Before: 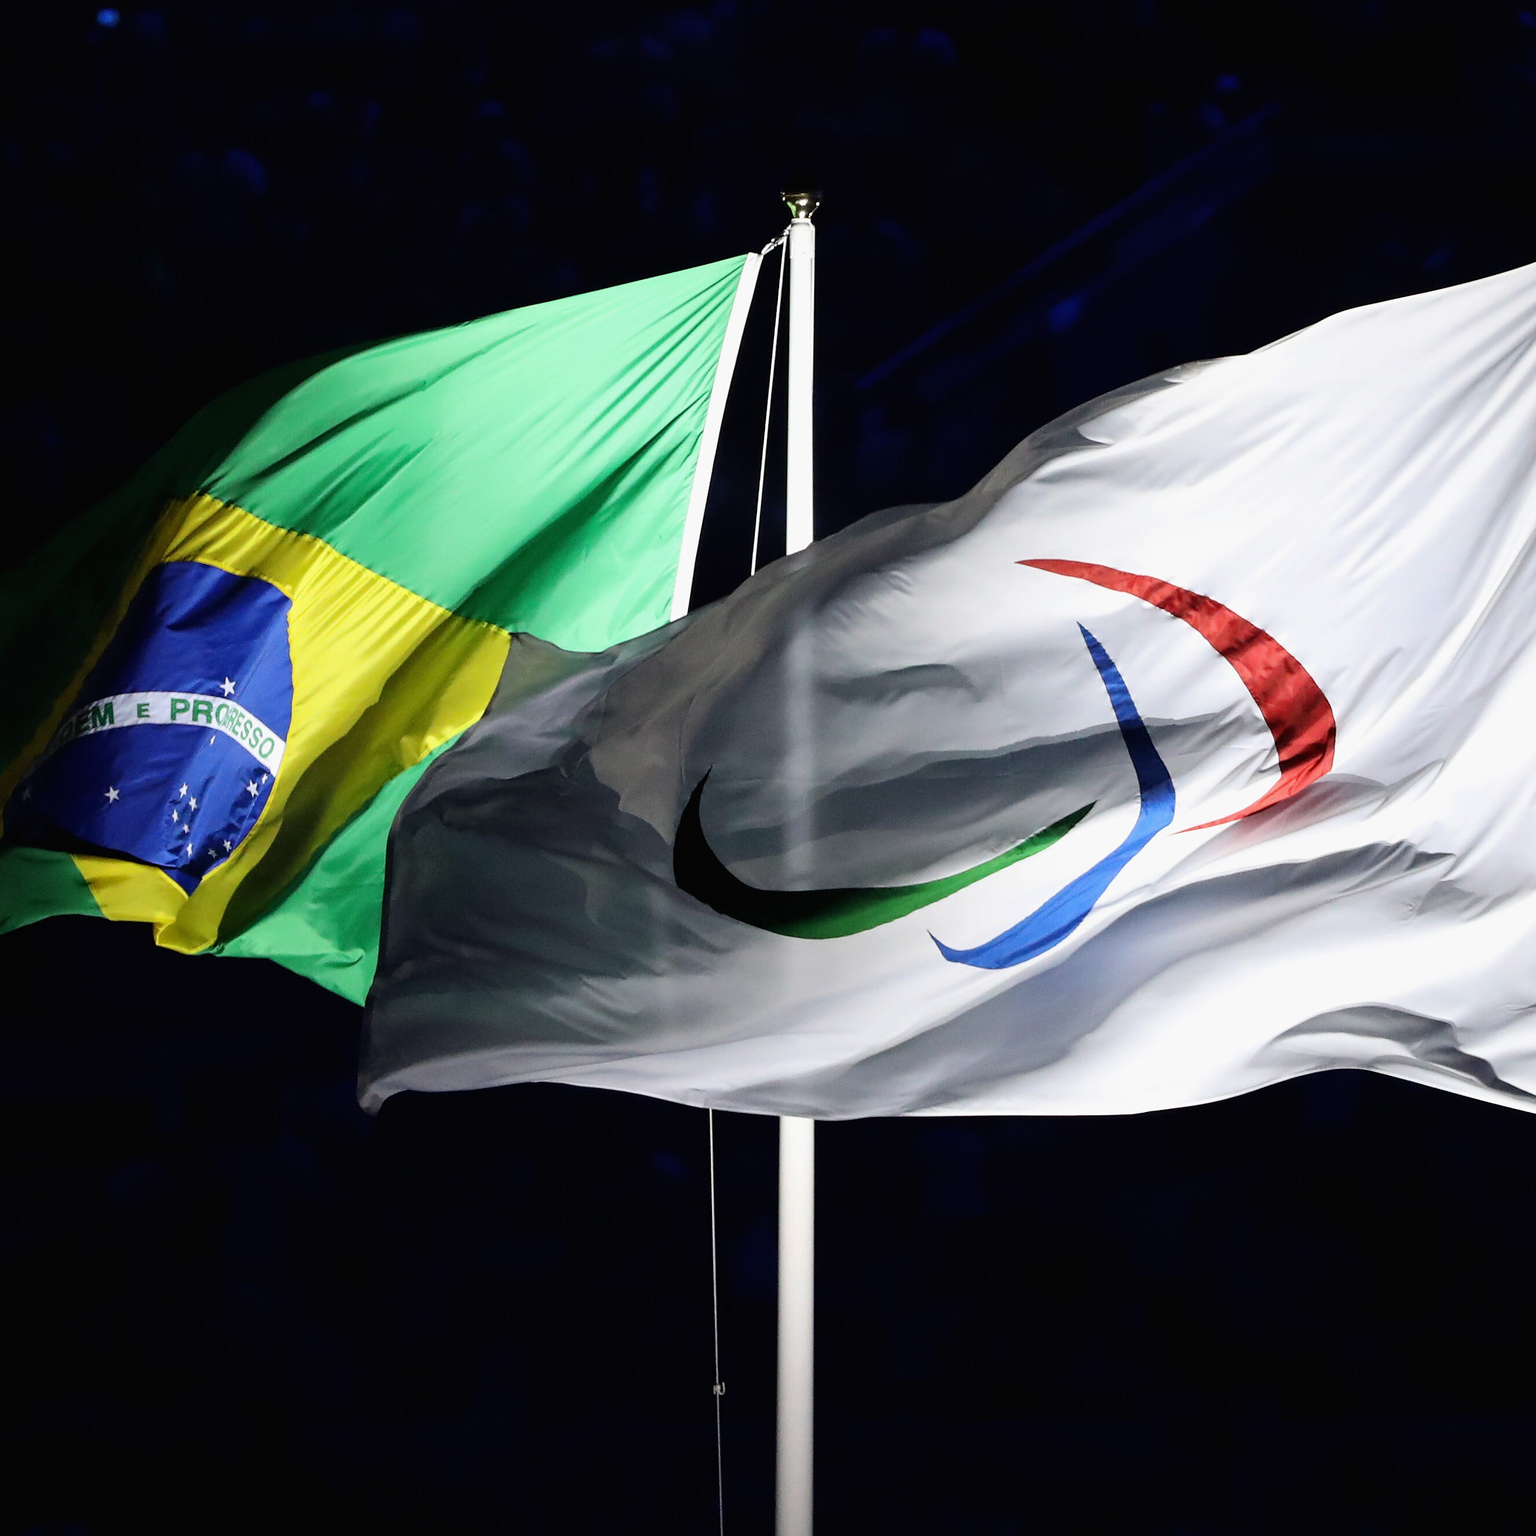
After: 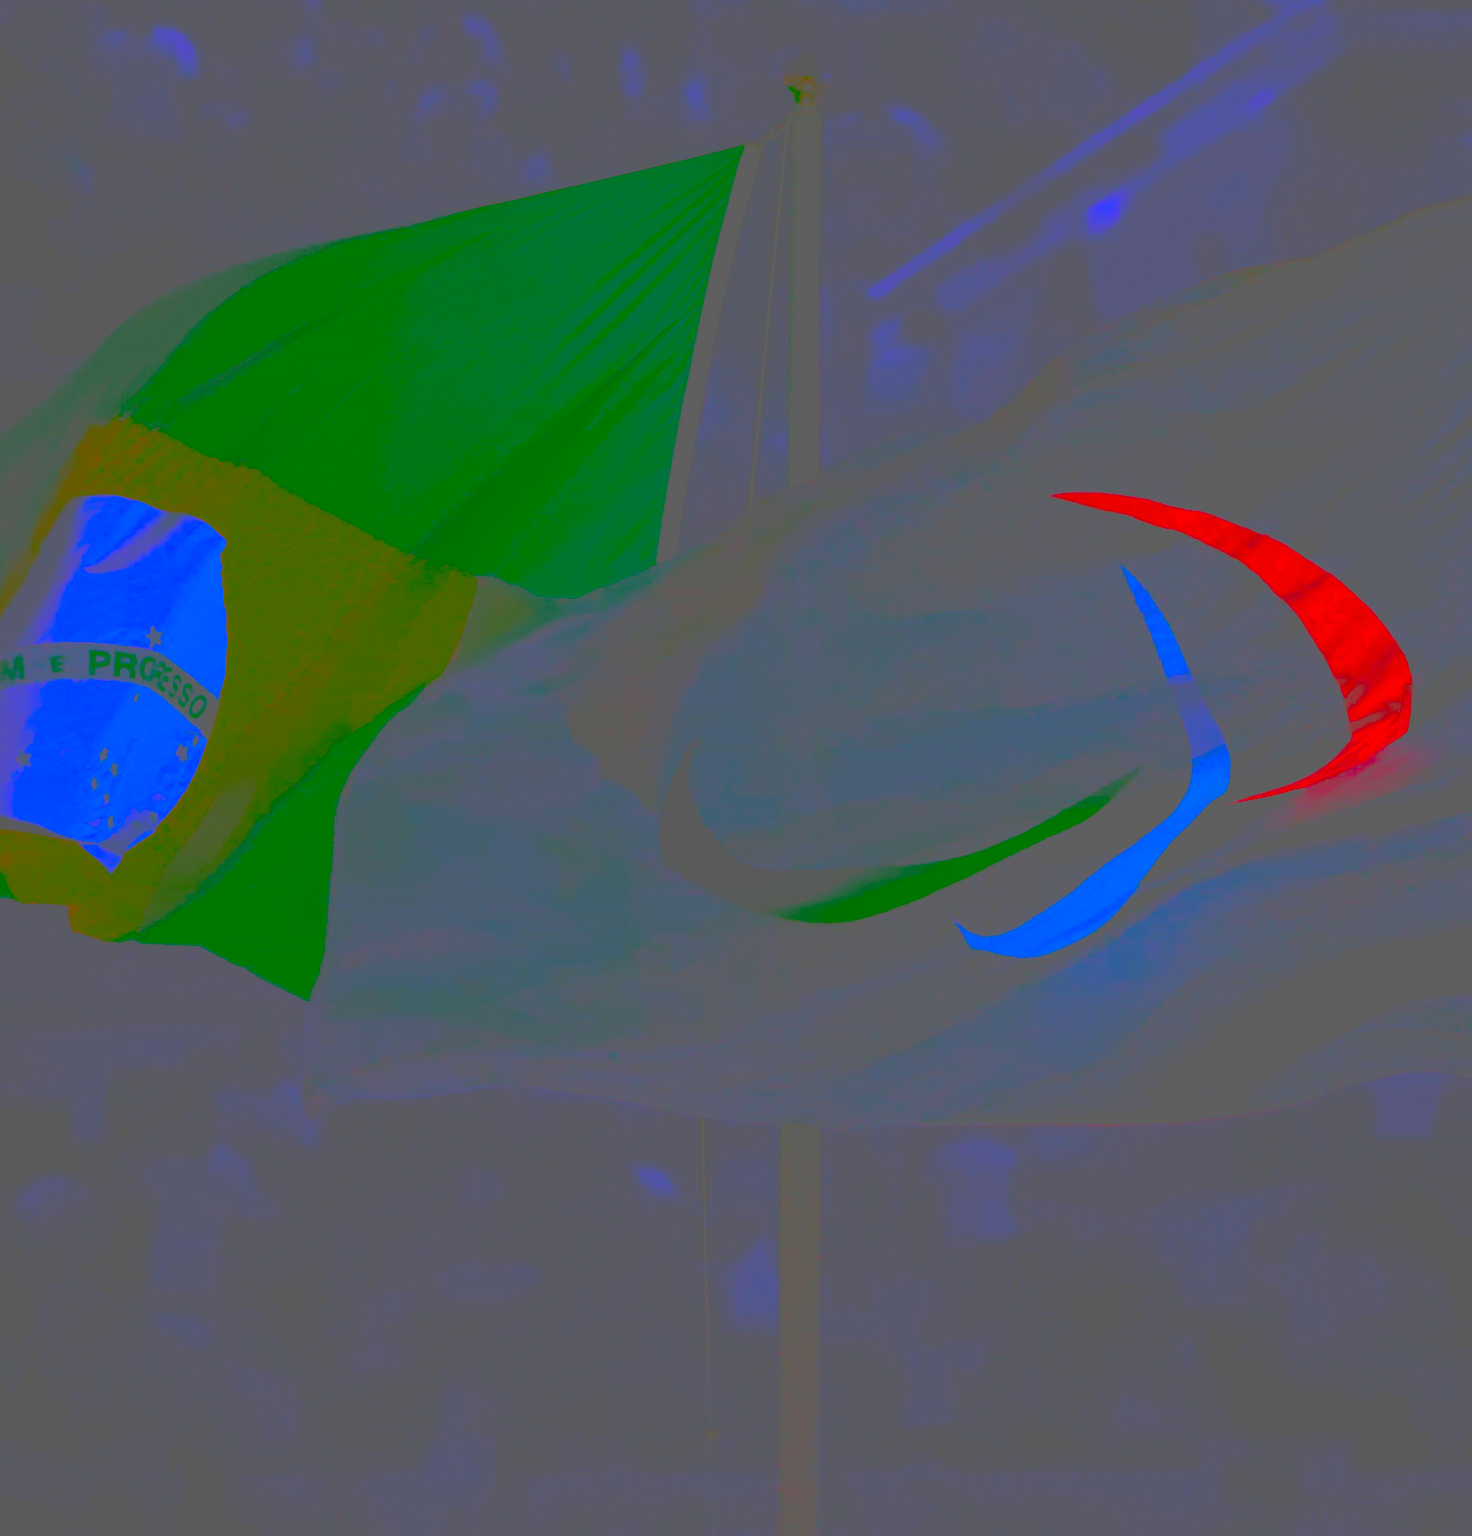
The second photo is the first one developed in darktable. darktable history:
exposure: black level correction 0, exposure 0.894 EV, compensate exposure bias true, compensate highlight preservation false
crop: left 6.07%, top 8.253%, right 9.53%, bottom 3.724%
color correction: highlights b* -0.043
contrast brightness saturation: contrast -0.985, brightness -0.179, saturation 0.746
